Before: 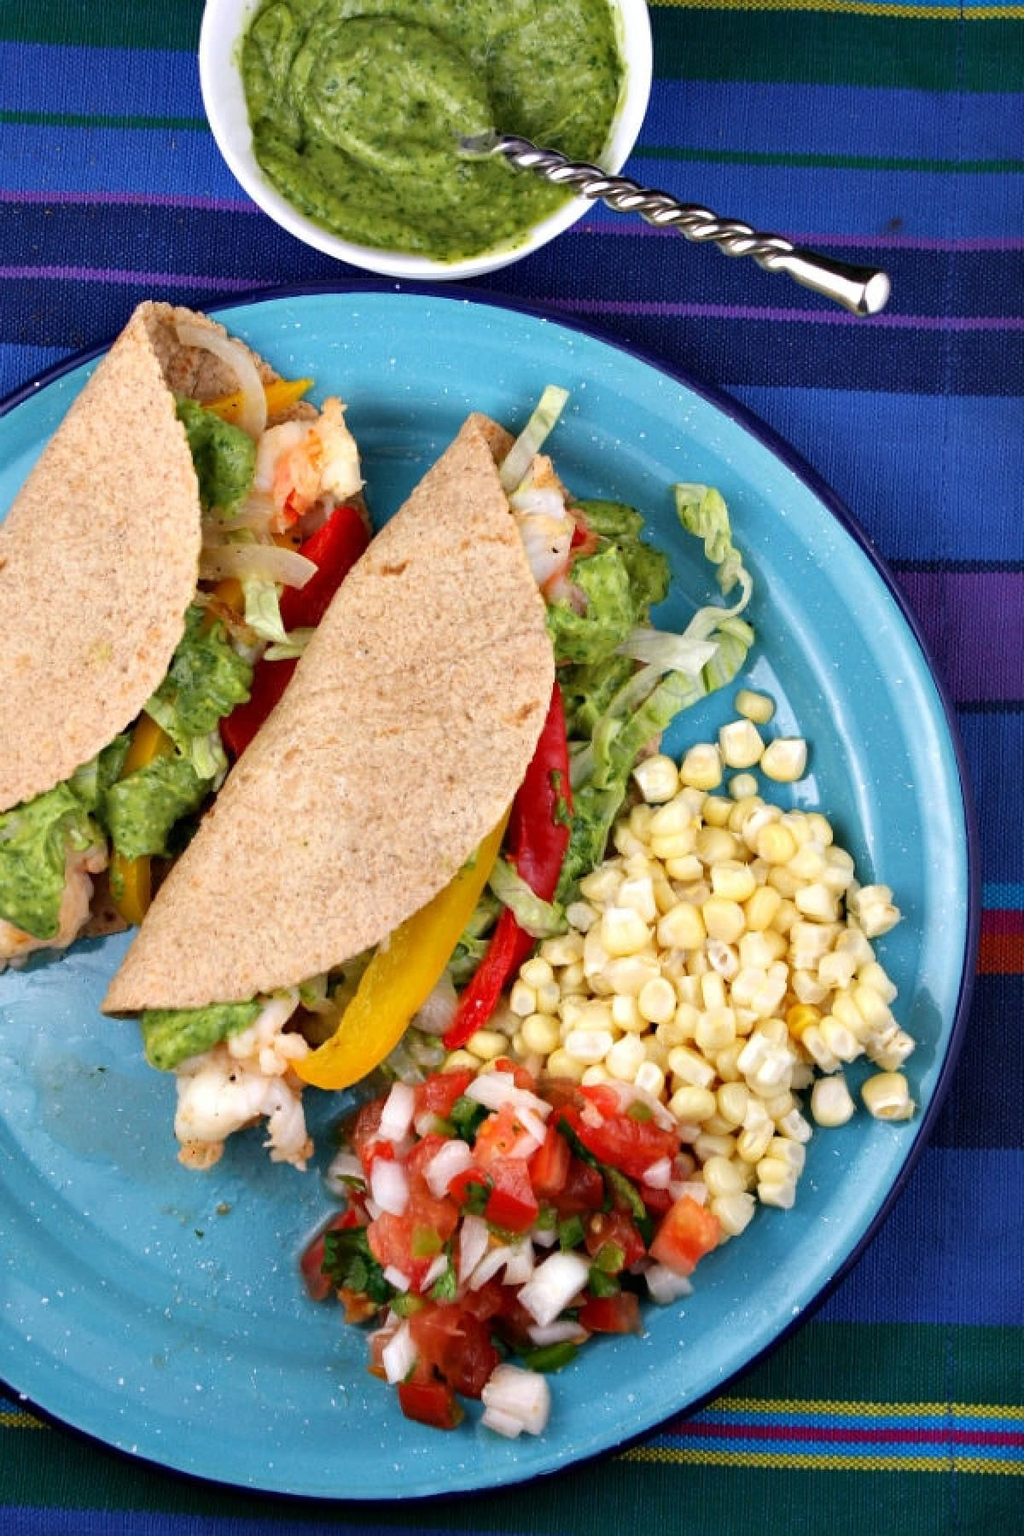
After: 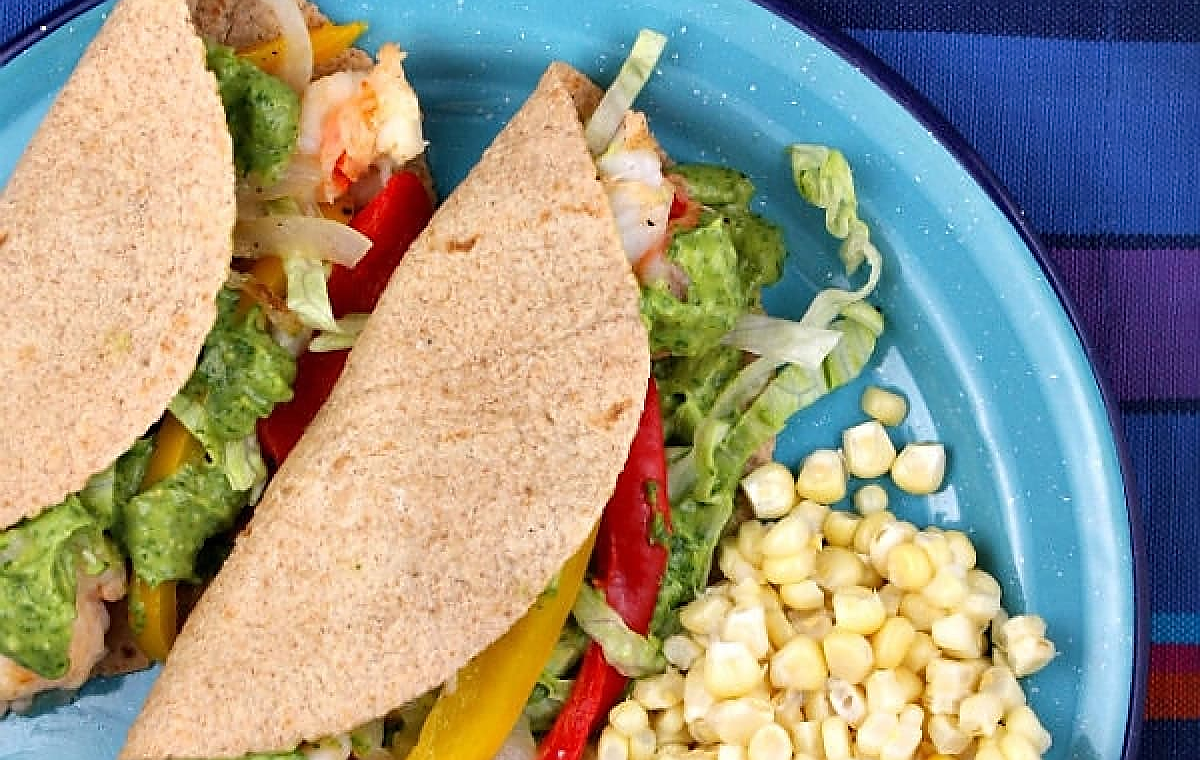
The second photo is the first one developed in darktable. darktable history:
sharpen: radius 1.362, amount 1.24, threshold 0.649
crop and rotate: top 23.48%, bottom 34.255%
